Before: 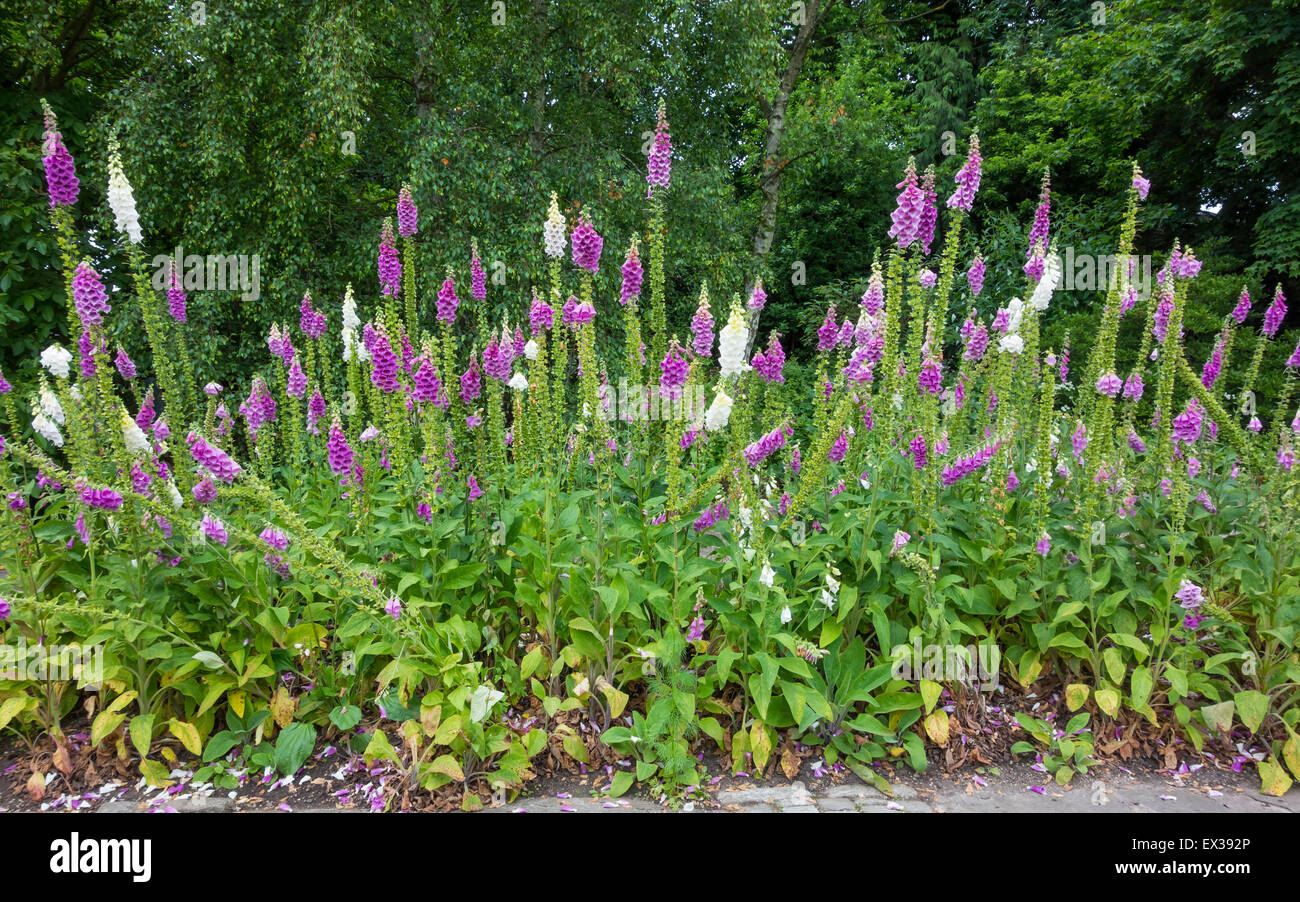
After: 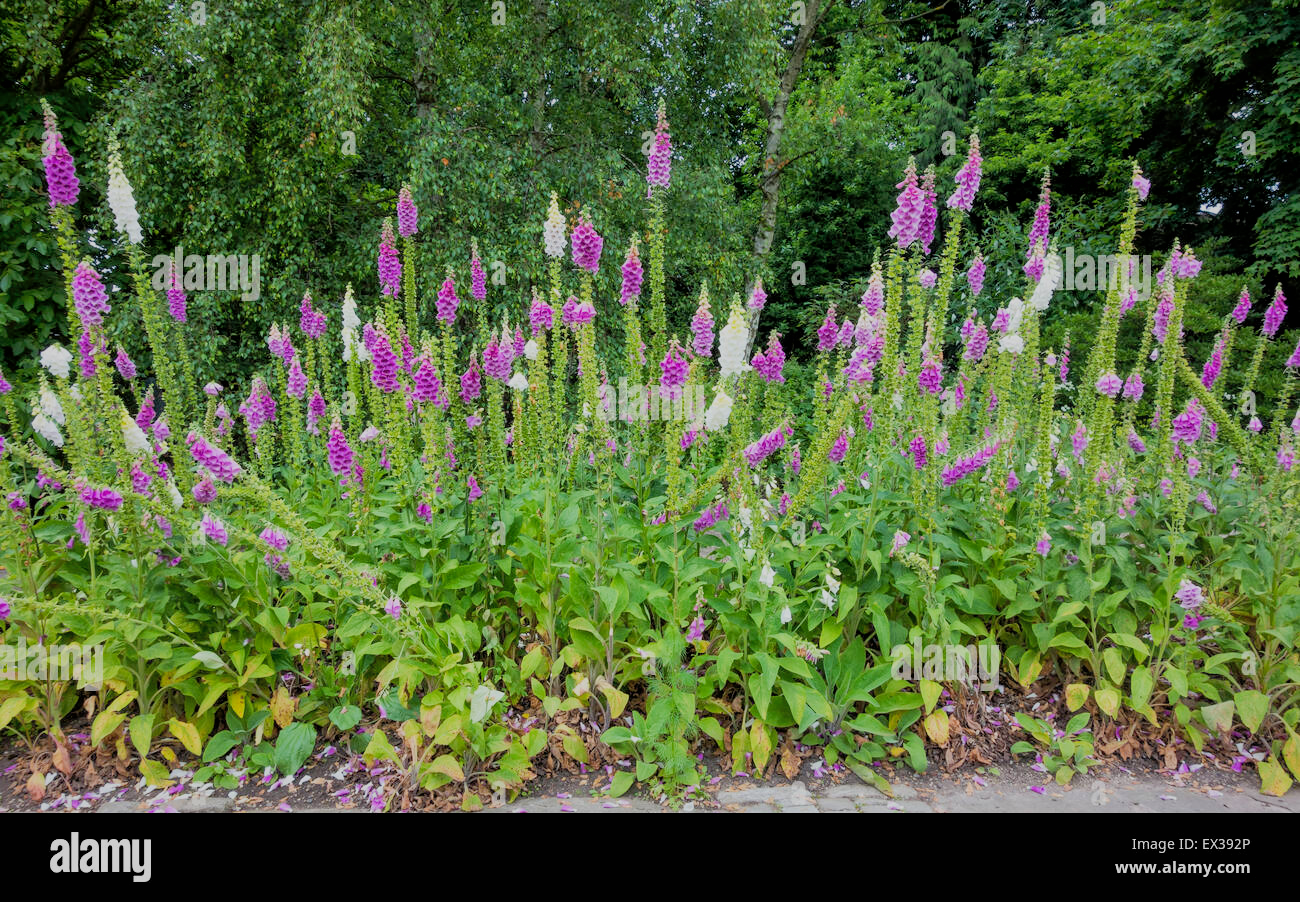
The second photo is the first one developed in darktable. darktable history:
filmic rgb: black relative exposure -7.65 EV, white relative exposure 4.56 EV, hardness 3.61
exposure: black level correction 0.001, exposure 0.3 EV, compensate highlight preservation false
shadows and highlights: on, module defaults
